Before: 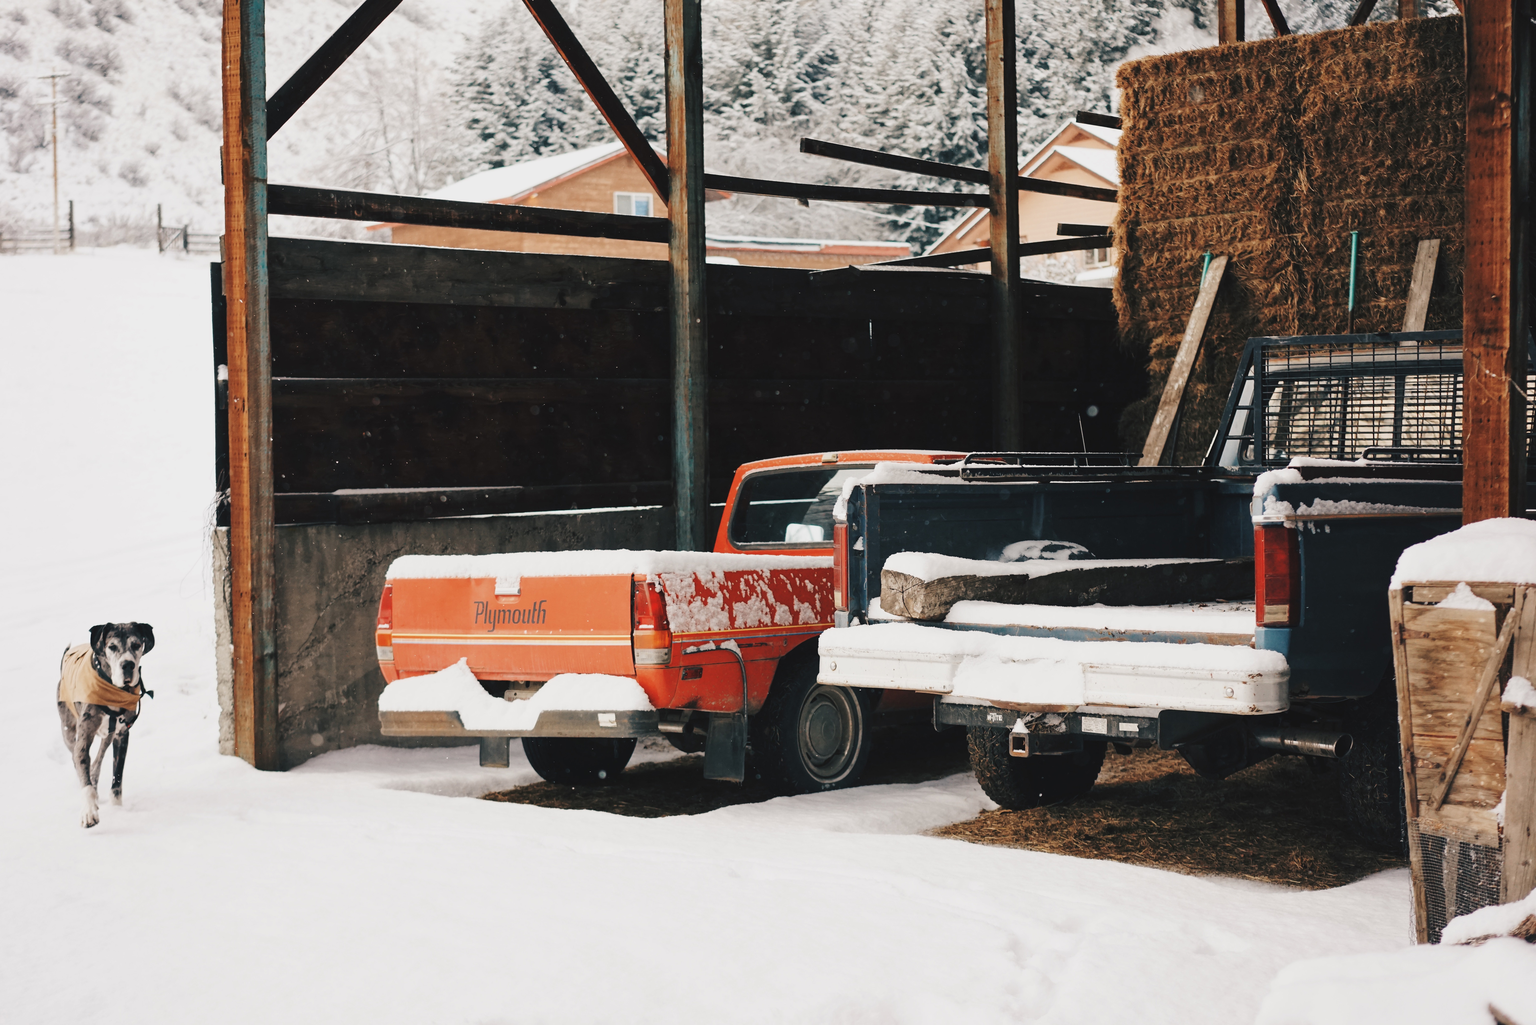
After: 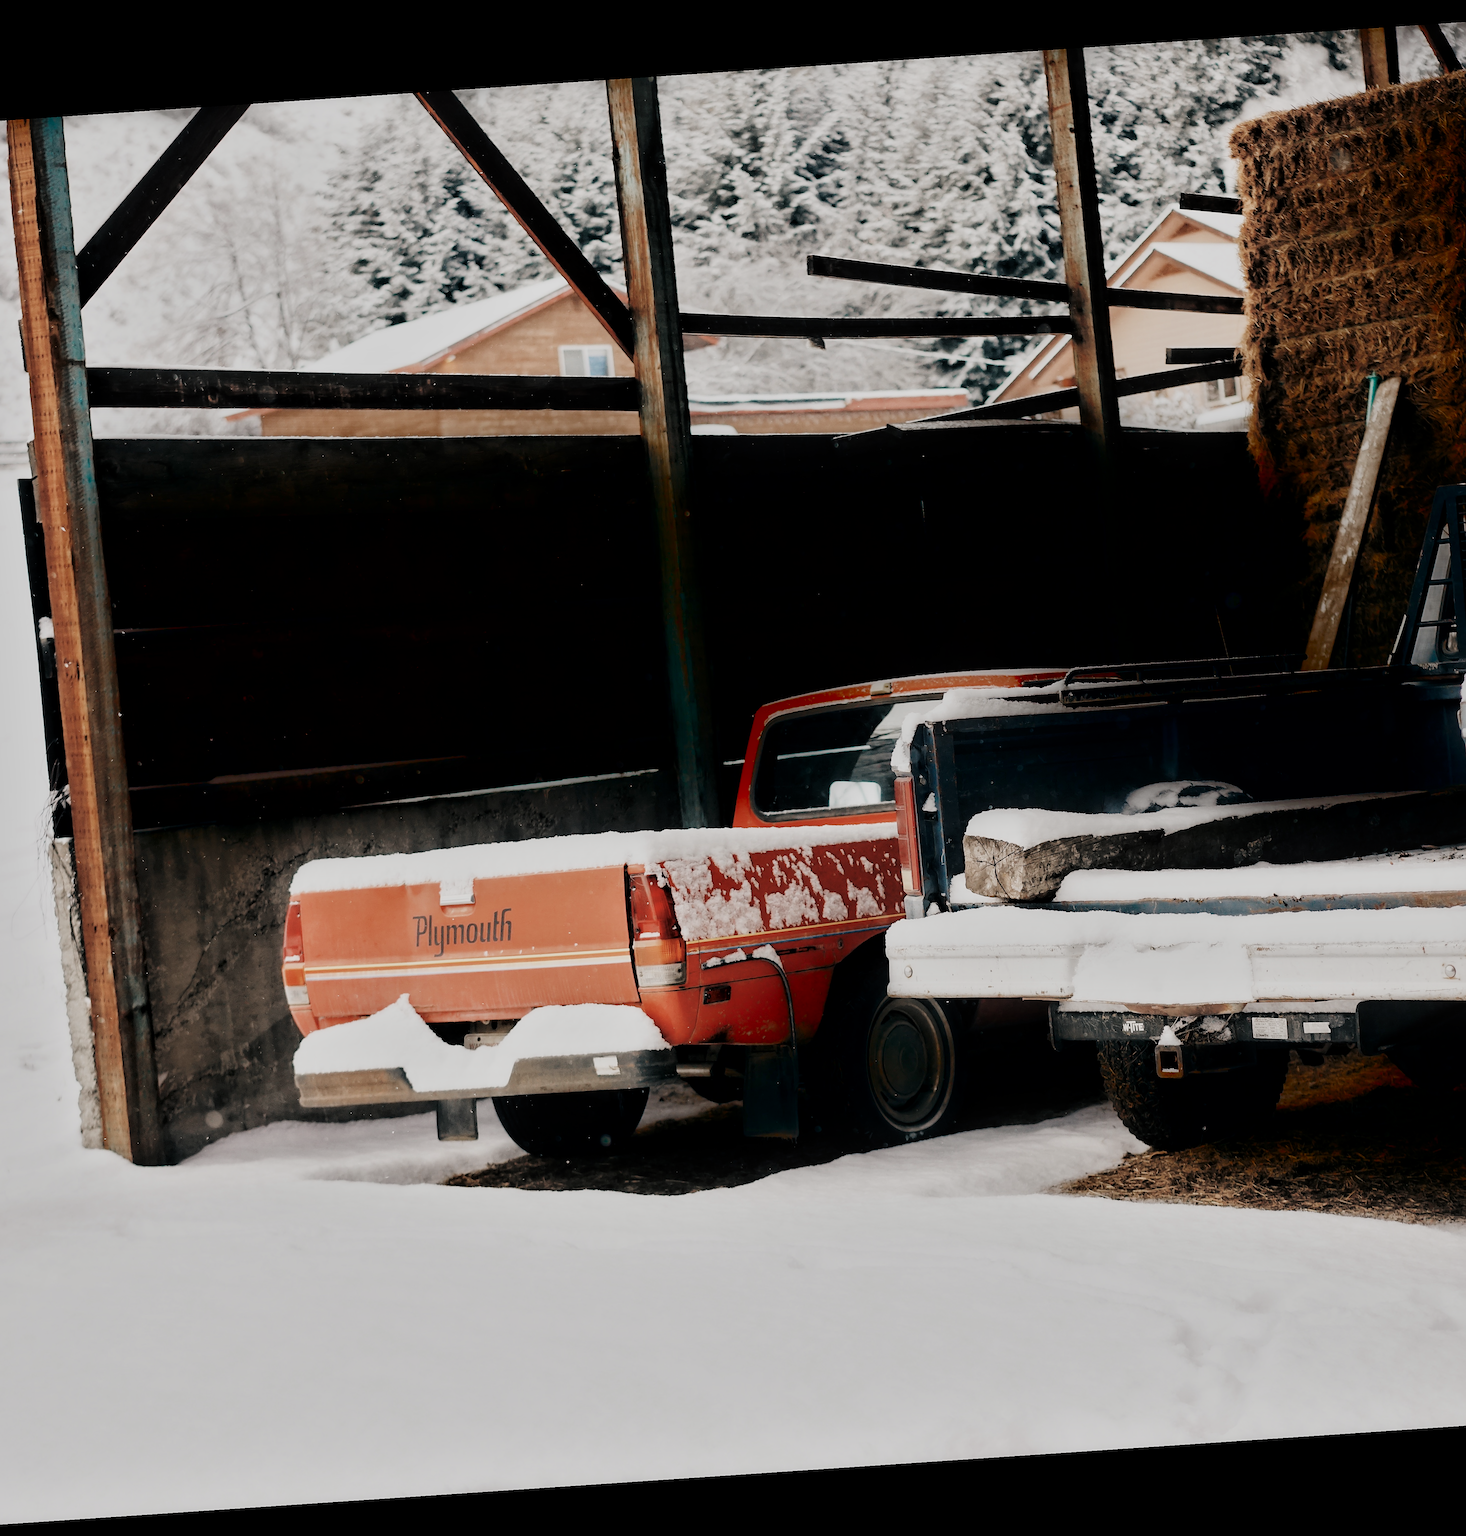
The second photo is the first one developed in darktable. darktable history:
local contrast: mode bilateral grid, contrast 20, coarseness 50, detail 120%, midtone range 0.2
rotate and perspective: rotation -4.2°, shear 0.006, automatic cropping off
contrast equalizer: y [[0.514, 0.573, 0.581, 0.508, 0.5, 0.5], [0.5 ×6], [0.5 ×6], [0 ×6], [0 ×6]], mix 0.79
filmic rgb: black relative exposure -7.65 EV, white relative exposure 4.56 EV, hardness 3.61, contrast 1.05
crop and rotate: left 13.537%, right 19.796%
shadows and highlights: shadows -88.03, highlights -35.45, shadows color adjustment 99.15%, highlights color adjustment 0%, soften with gaussian
sharpen: on, module defaults
color zones: curves: ch0 [(0, 0.5) (0.143, 0.5) (0.286, 0.5) (0.429, 0.504) (0.571, 0.5) (0.714, 0.509) (0.857, 0.5) (1, 0.5)]; ch1 [(0, 0.425) (0.143, 0.425) (0.286, 0.375) (0.429, 0.405) (0.571, 0.5) (0.714, 0.47) (0.857, 0.425) (1, 0.435)]; ch2 [(0, 0.5) (0.143, 0.5) (0.286, 0.5) (0.429, 0.517) (0.571, 0.5) (0.714, 0.51) (0.857, 0.5) (1, 0.5)]
